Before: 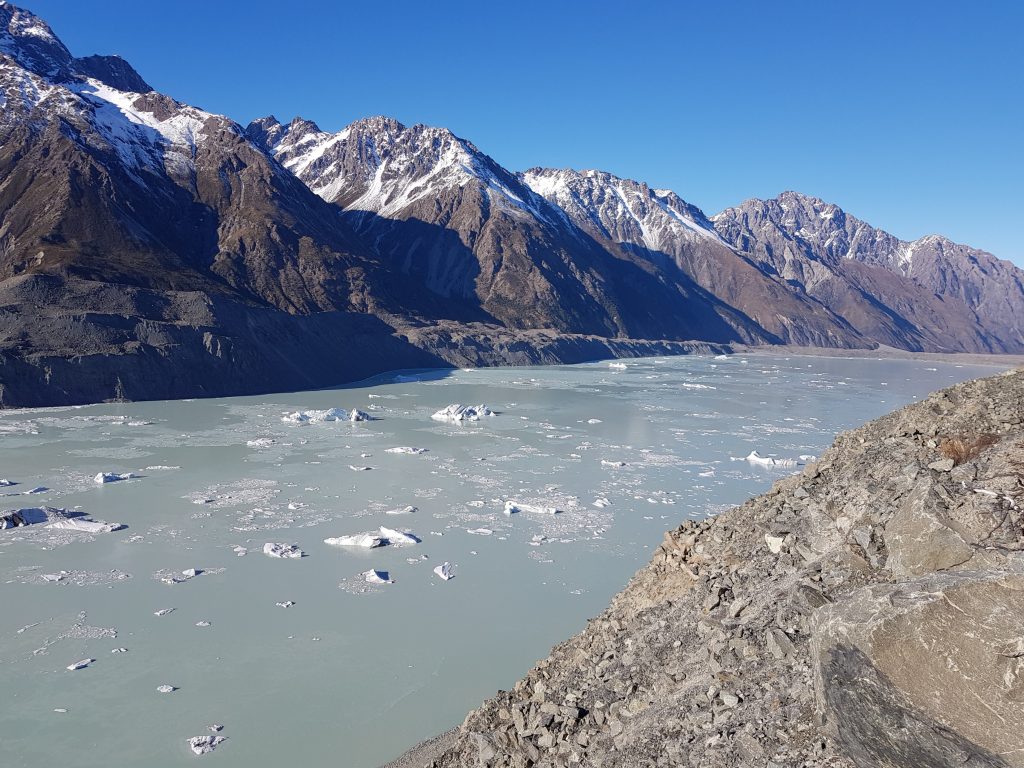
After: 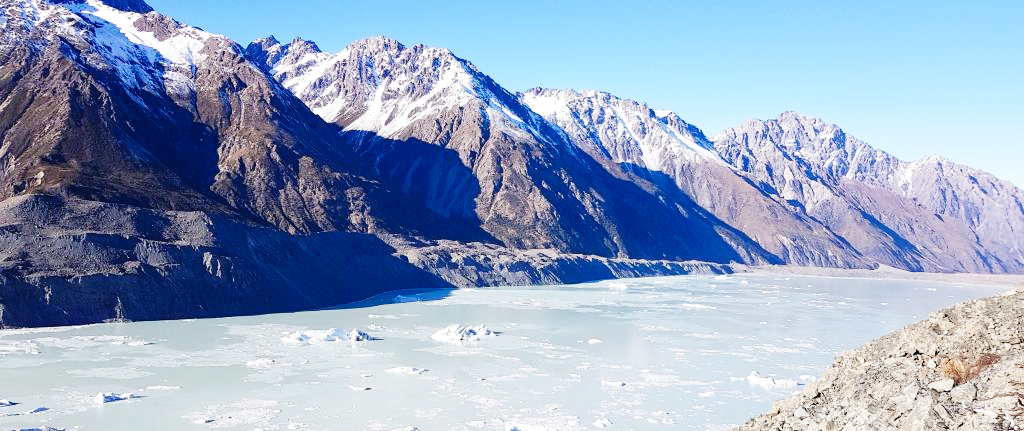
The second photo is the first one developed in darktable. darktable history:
base curve: curves: ch0 [(0, 0.003) (0.001, 0.002) (0.006, 0.004) (0.02, 0.022) (0.048, 0.086) (0.094, 0.234) (0.162, 0.431) (0.258, 0.629) (0.385, 0.8) (0.548, 0.918) (0.751, 0.988) (1, 1)], preserve colors none
crop and rotate: top 10.488%, bottom 33.264%
